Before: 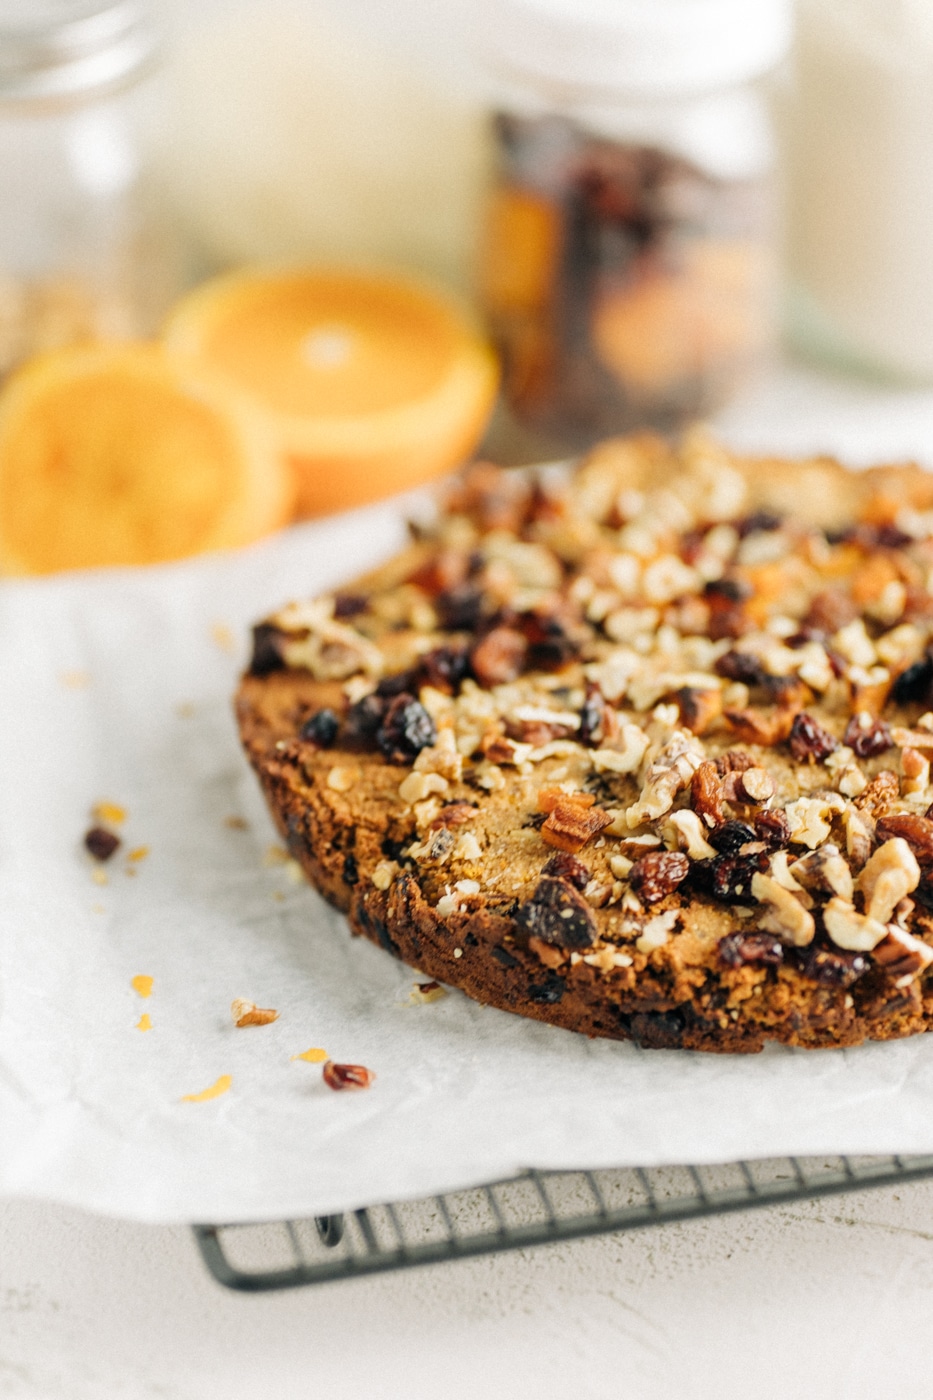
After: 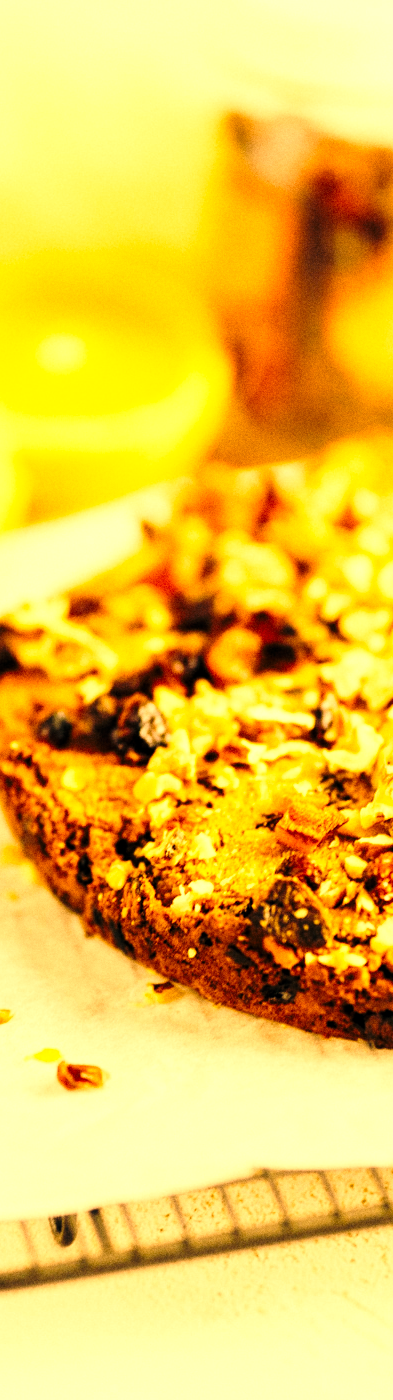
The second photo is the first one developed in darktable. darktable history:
crop: left 28.583%, right 29.231%
base curve: curves: ch0 [(0, 0) (0.032, 0.037) (0.105, 0.228) (0.435, 0.76) (0.856, 0.983) (1, 1)], preserve colors none
levels: levels [0.029, 0.545, 0.971]
grain: coarseness 0.09 ISO
white balance: red 1.467, blue 0.684
color balance rgb: perceptual saturation grading › global saturation 20%, global vibrance 20%
